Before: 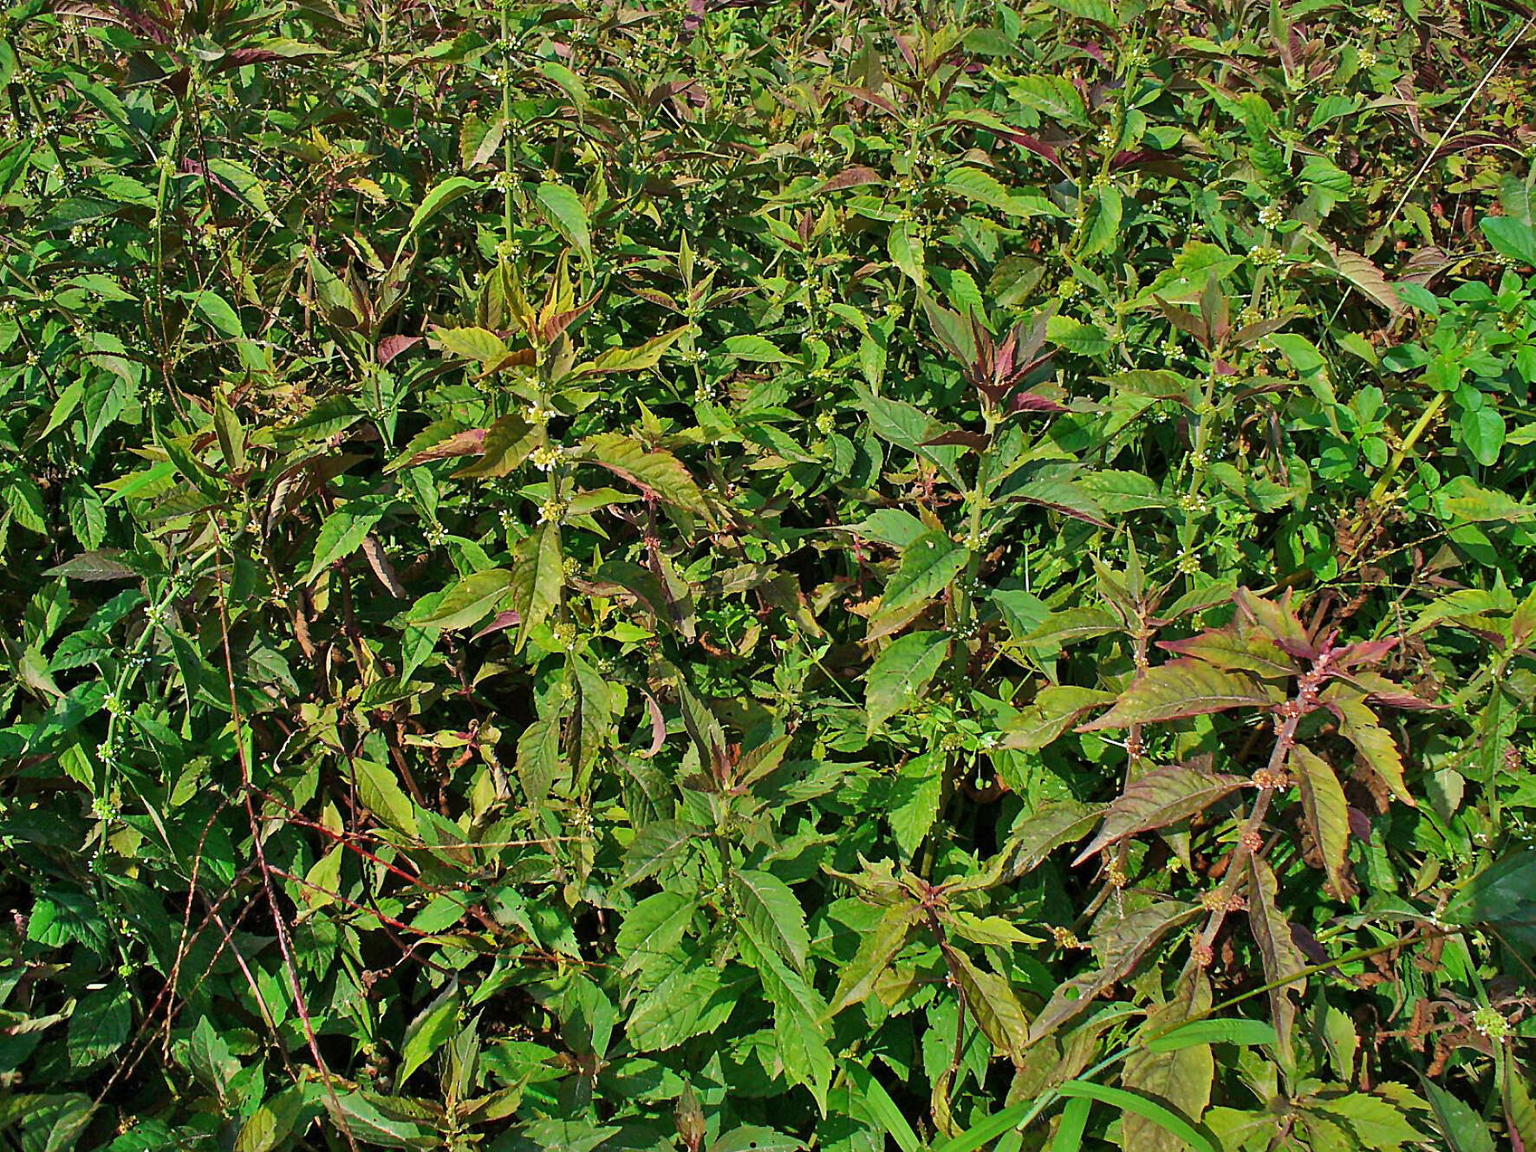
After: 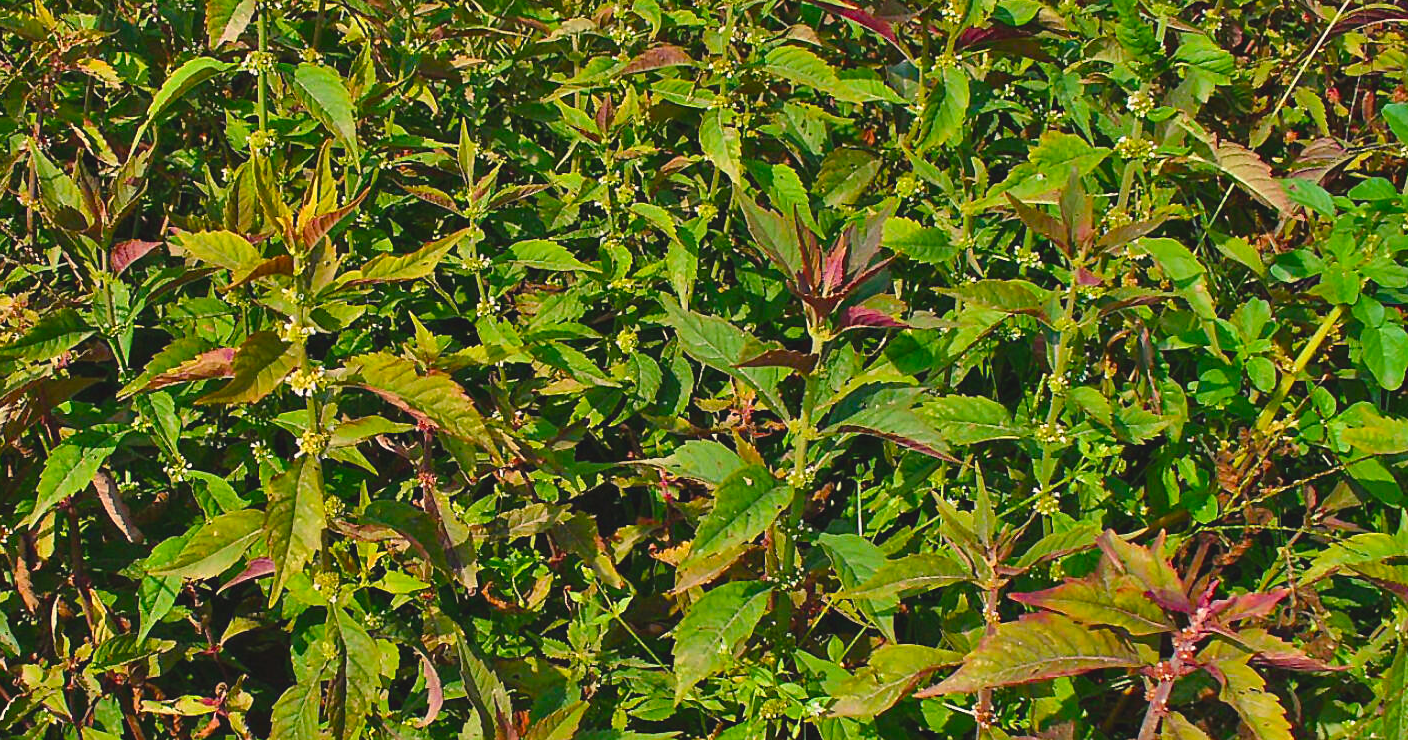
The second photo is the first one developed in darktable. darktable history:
levels: mode automatic
color balance rgb: shadows lift › chroma 2%, shadows lift › hue 247.2°, power › chroma 0.3%, power › hue 25.2°, highlights gain › chroma 3%, highlights gain › hue 60°, global offset › luminance 0.75%, perceptual saturation grading › global saturation 20%, perceptual saturation grading › highlights -20%, perceptual saturation grading › shadows 30%, global vibrance 20%
crop: left 18.38%, top 11.092%, right 2.134%, bottom 33.217%
